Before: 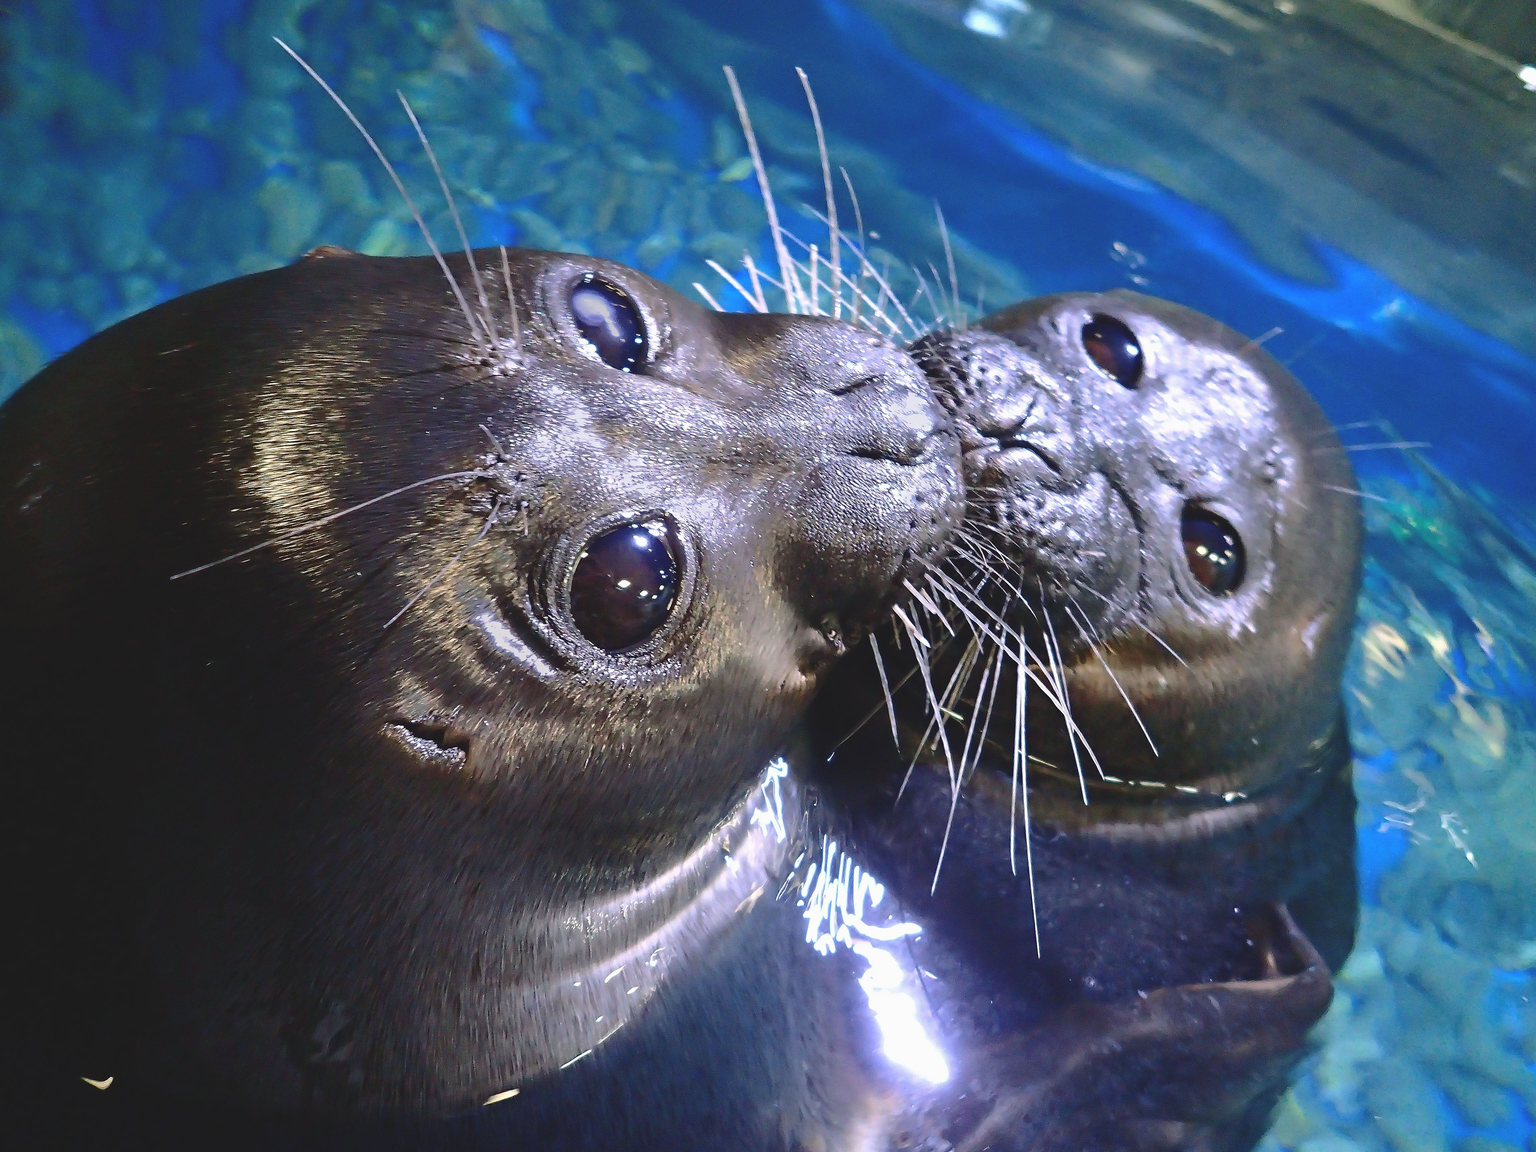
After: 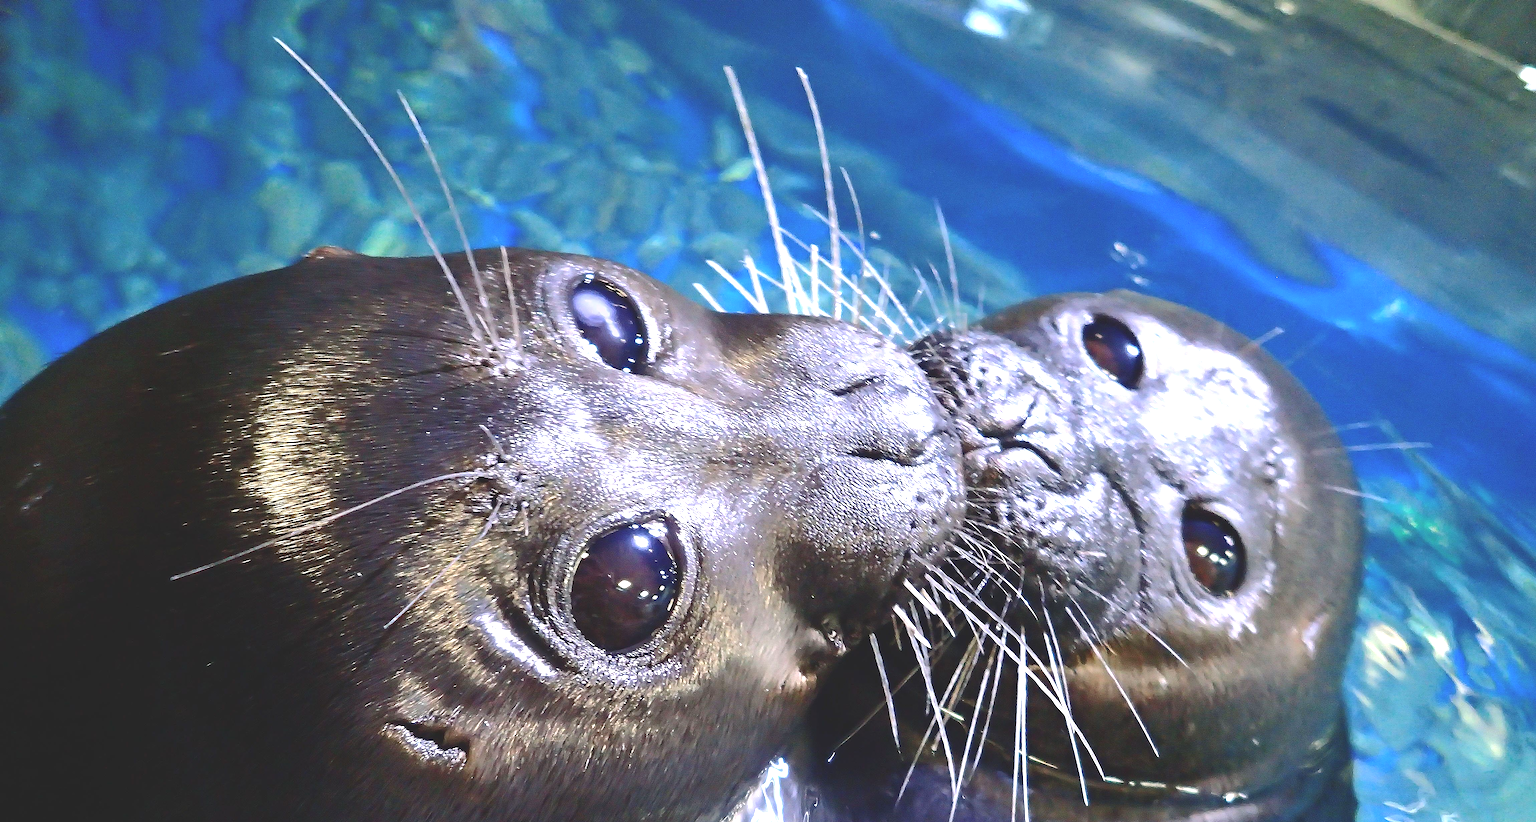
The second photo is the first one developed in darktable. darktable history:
contrast brightness saturation: saturation -0.04
exposure: black level correction 0, exposure 0.7 EV, compensate exposure bias true, compensate highlight preservation false
crop: bottom 28.576%
